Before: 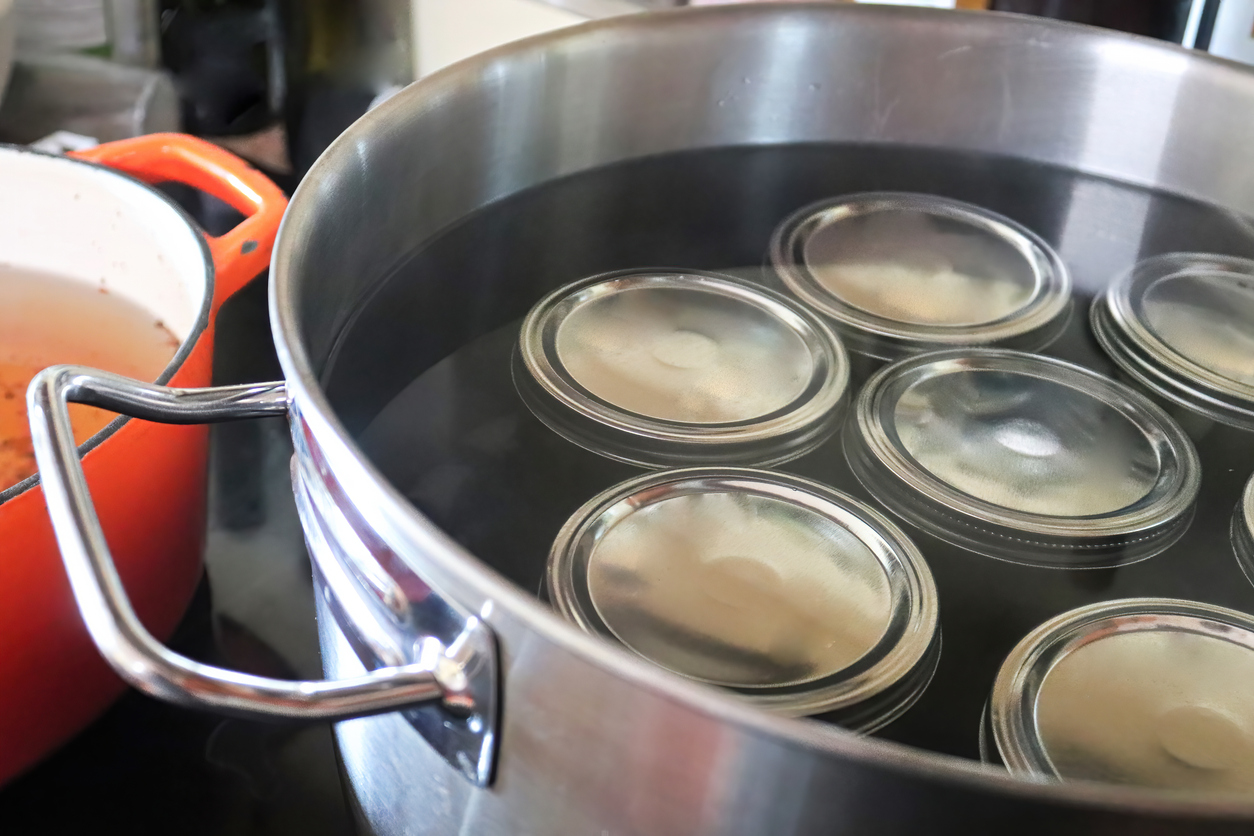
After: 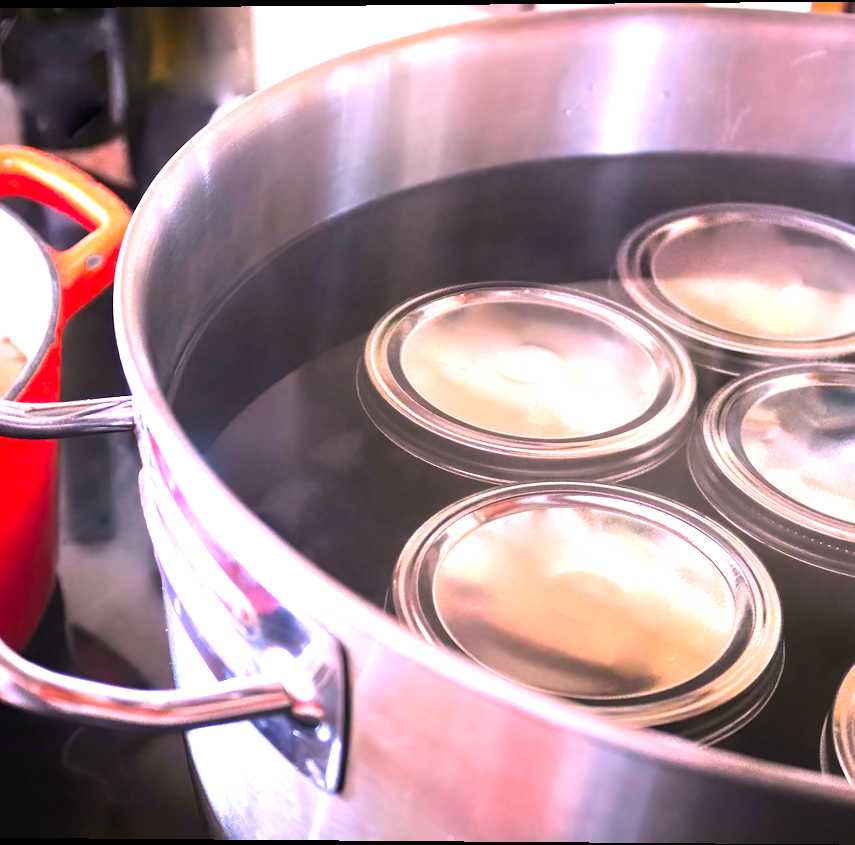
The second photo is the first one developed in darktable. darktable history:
white balance: red 1.188, blue 1.11
crop and rotate: left 12.648%, right 20.685%
rotate and perspective: lens shift (vertical) 0.048, lens shift (horizontal) -0.024, automatic cropping off
contrast brightness saturation: contrast 0.09, saturation 0.28
exposure: black level correction 0, exposure 1 EV, compensate exposure bias true, compensate highlight preservation false
